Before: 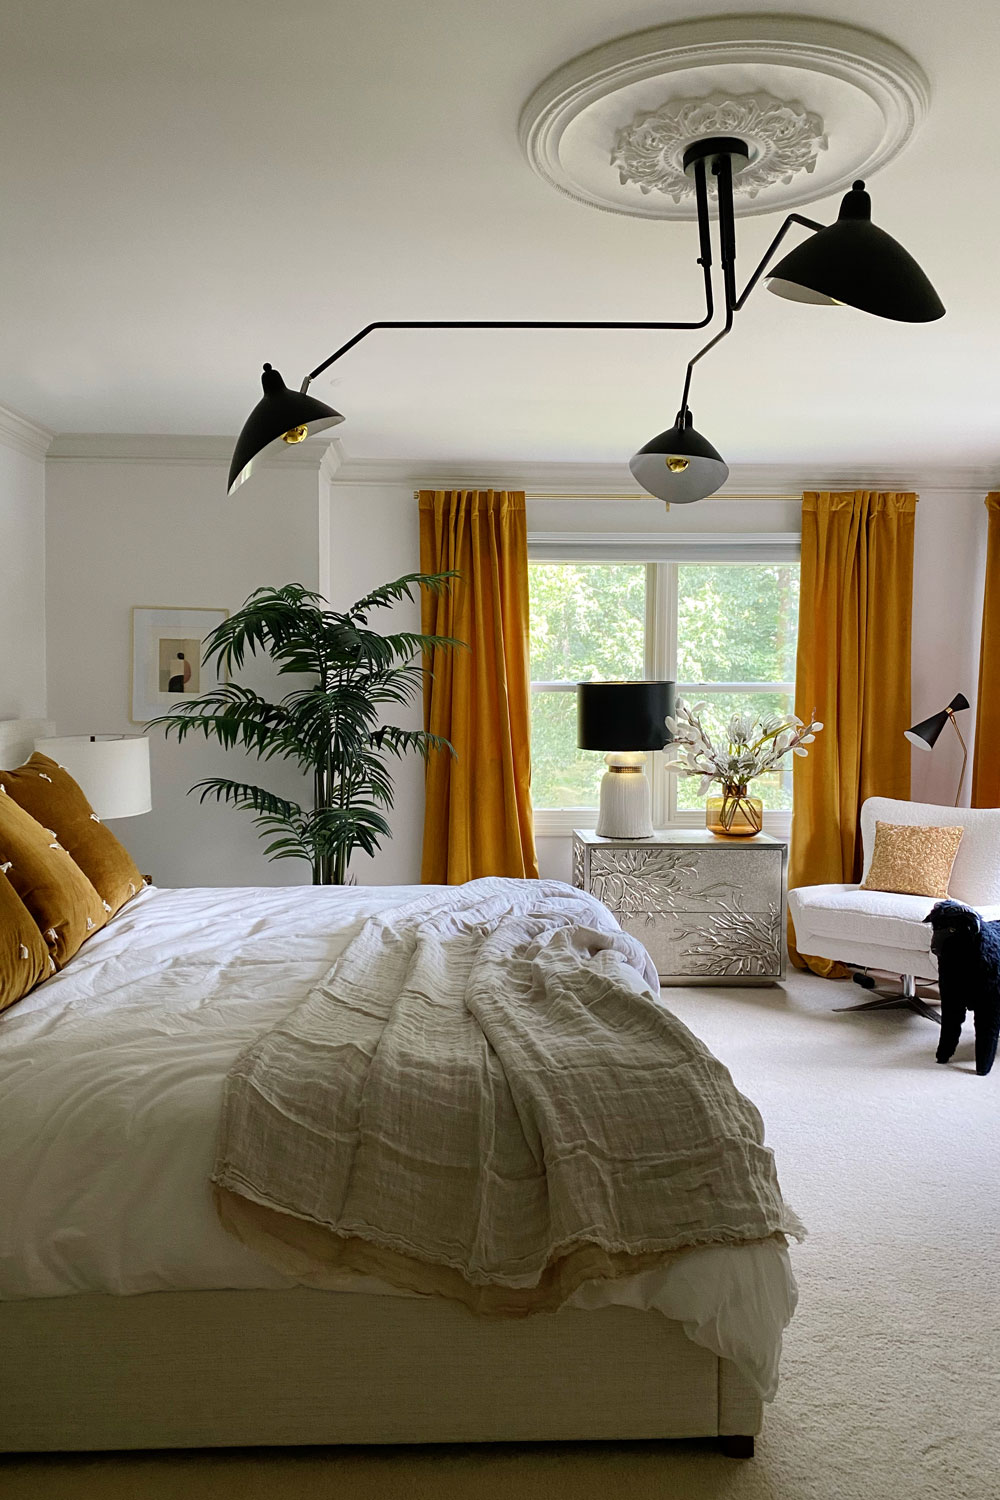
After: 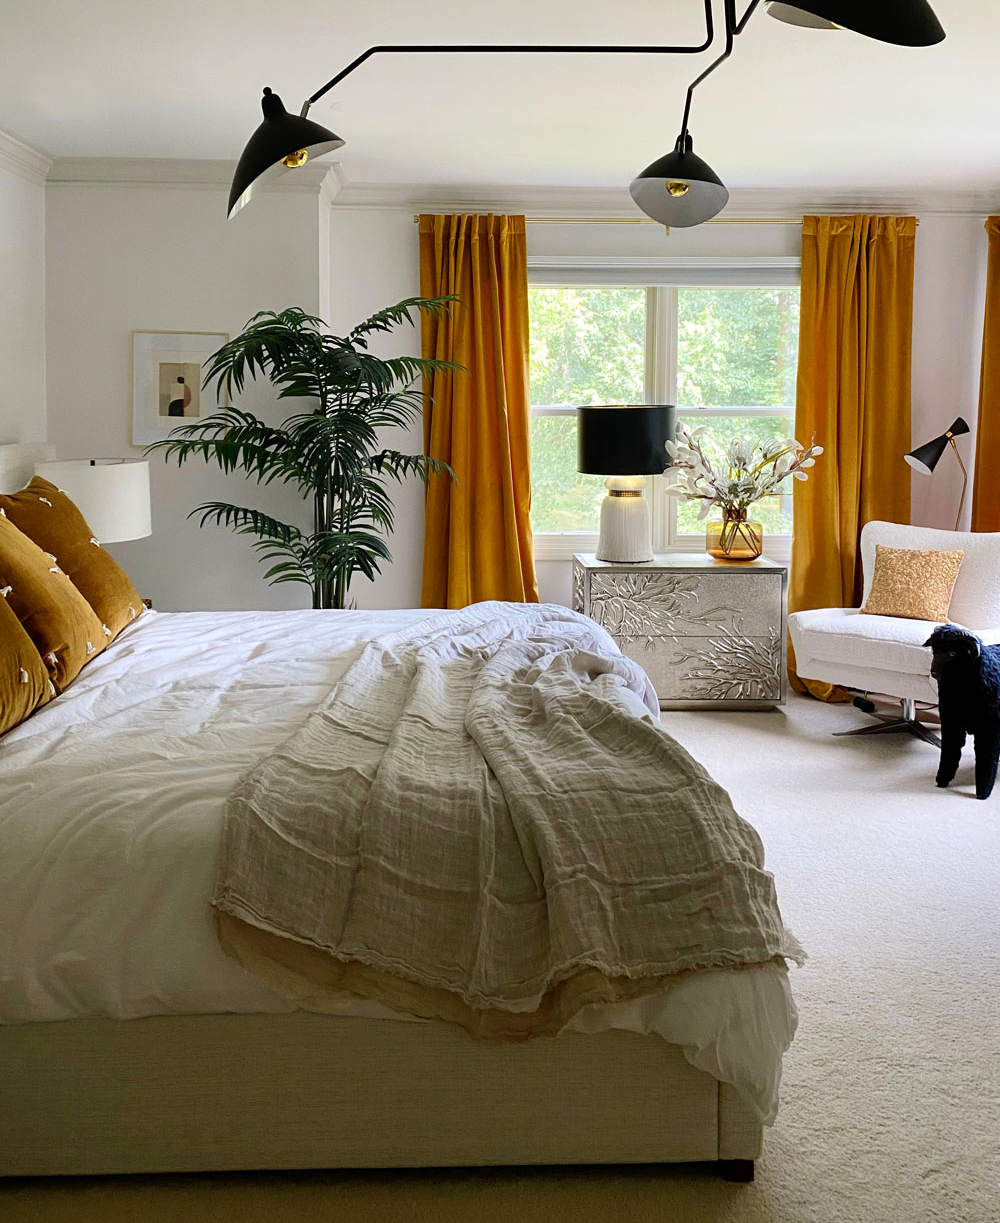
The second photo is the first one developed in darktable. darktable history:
crop and rotate: top 18.463%
contrast brightness saturation: contrast 0.096, brightness 0.035, saturation 0.091
